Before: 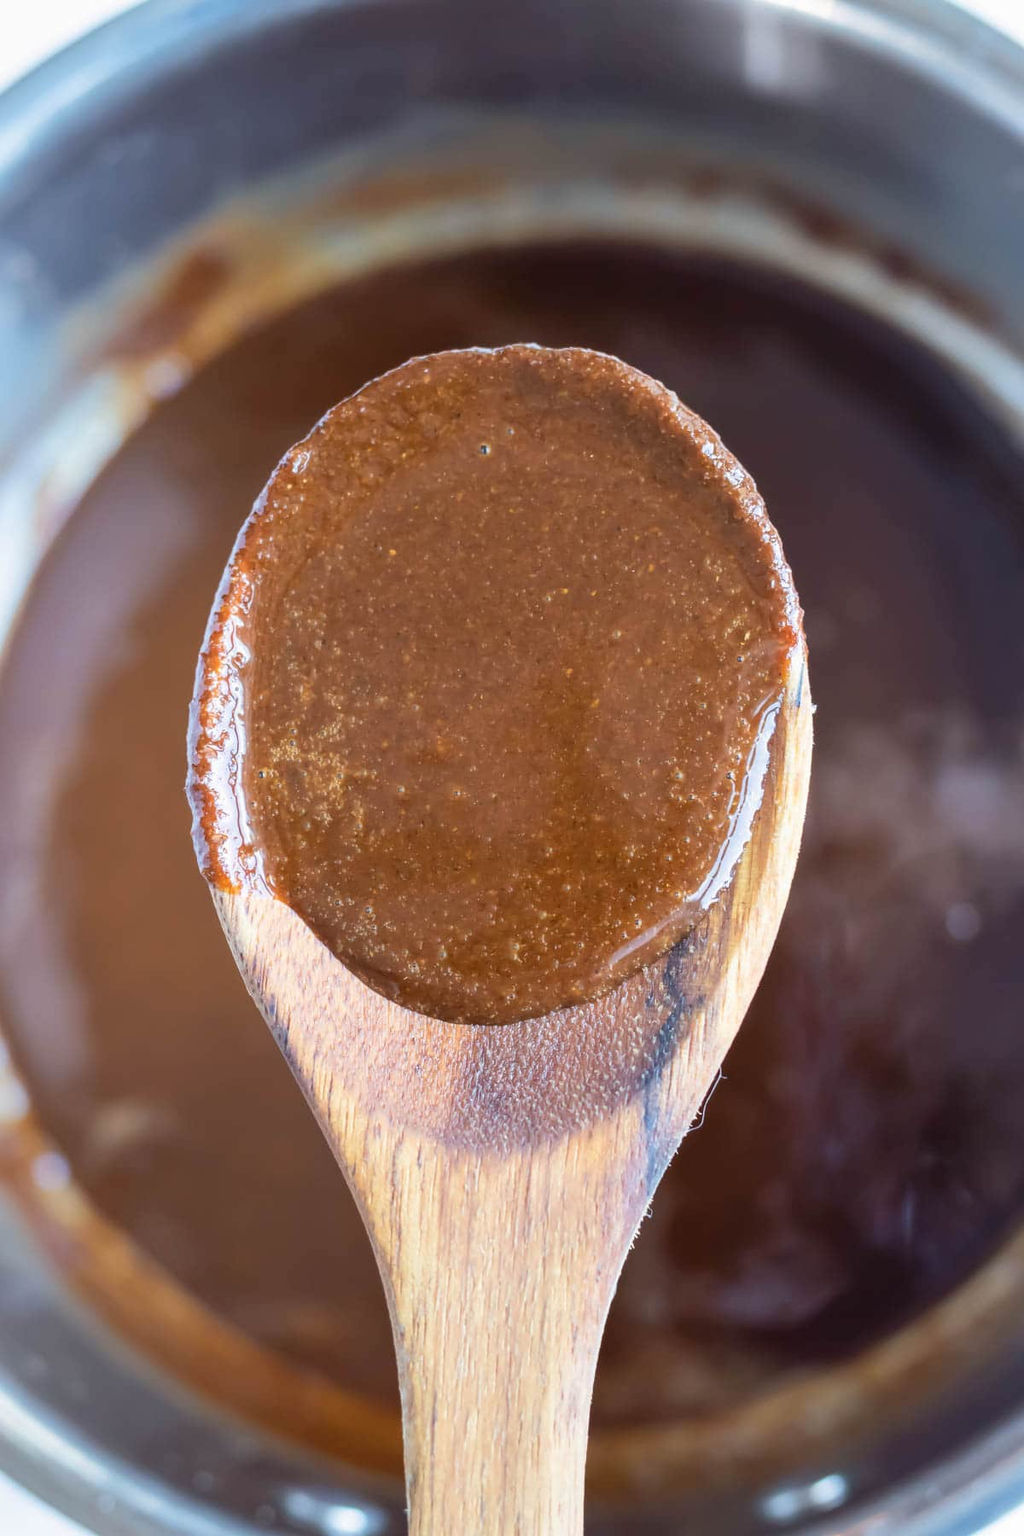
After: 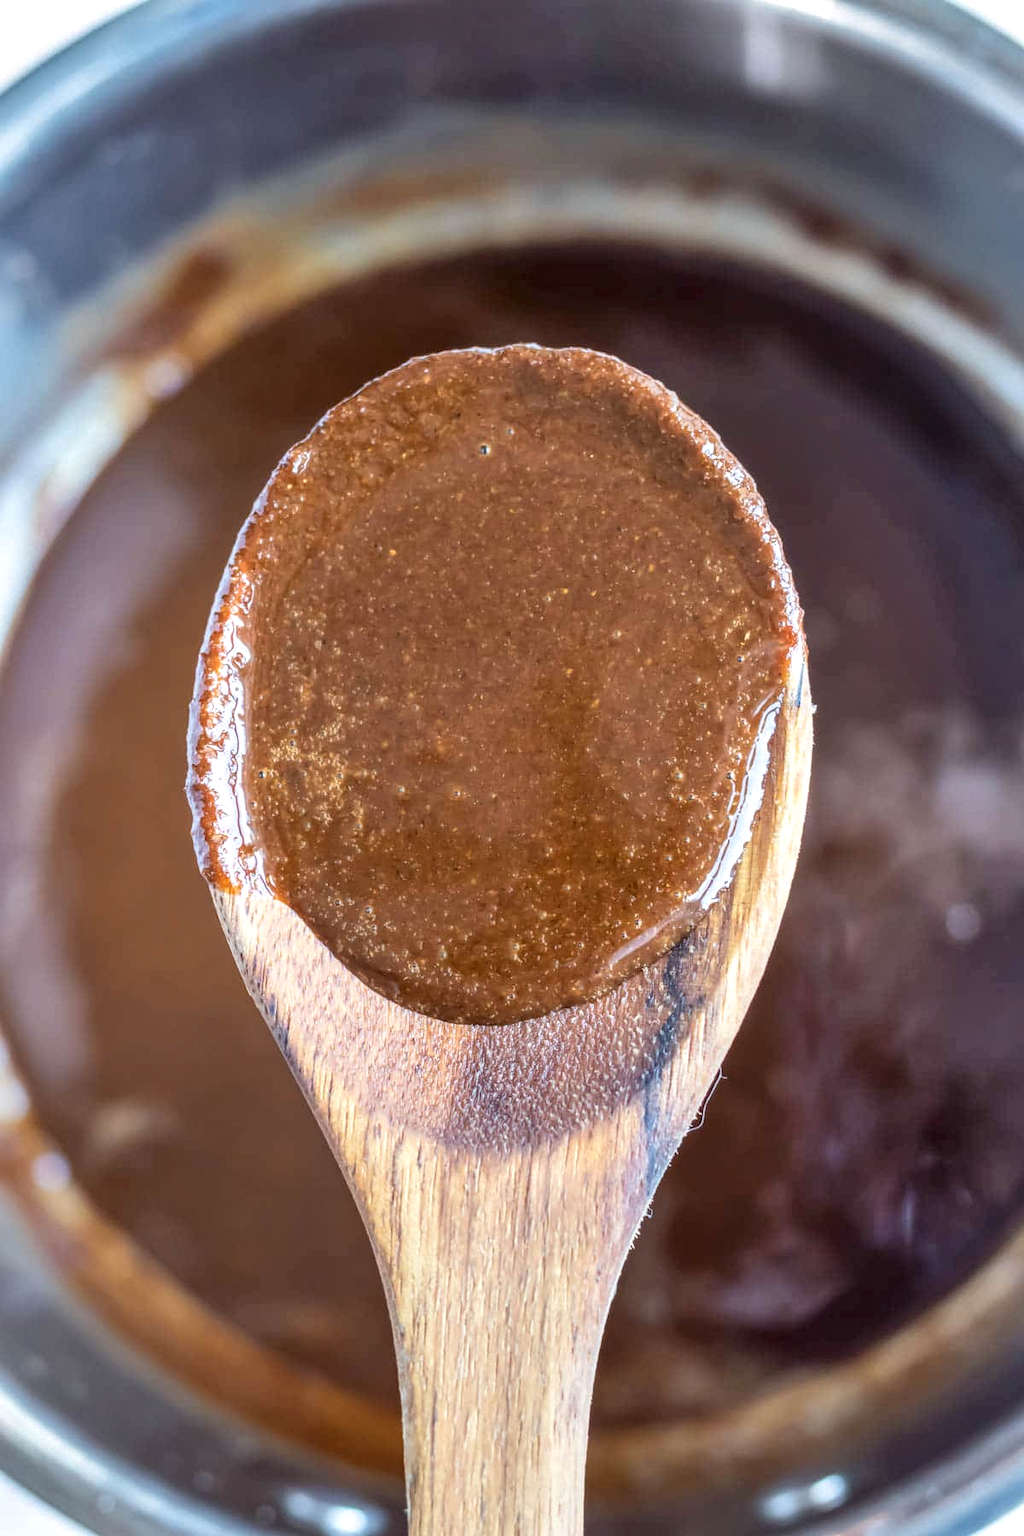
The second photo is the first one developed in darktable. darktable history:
shadows and highlights: low approximation 0.01, soften with gaussian
local contrast: highlights 61%, detail 143%, midtone range 0.428
